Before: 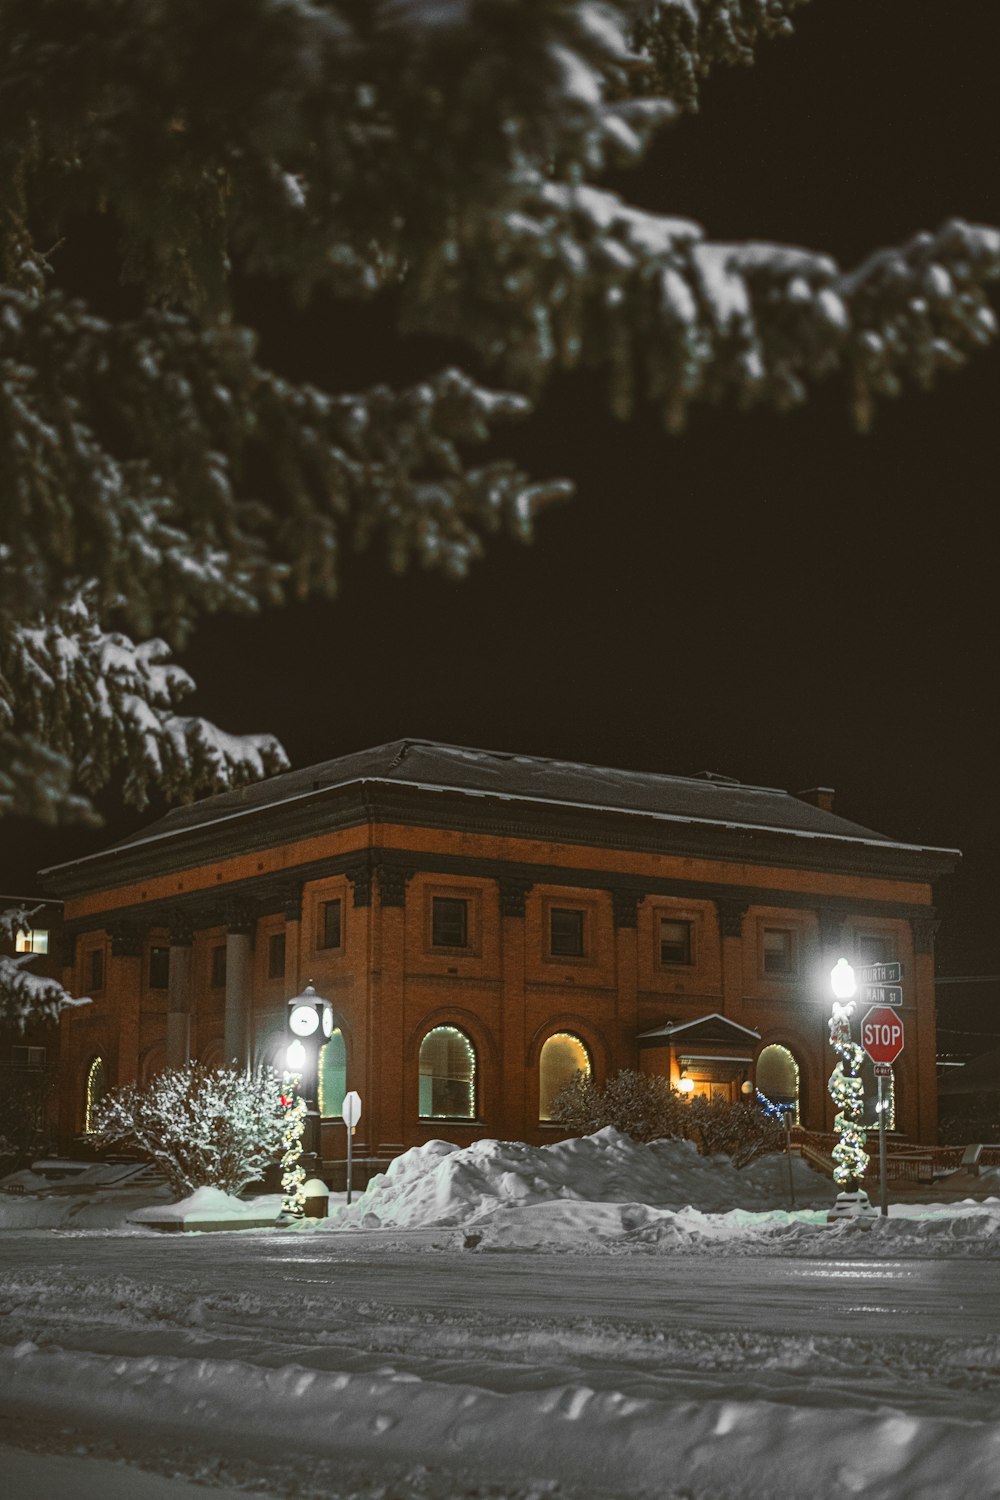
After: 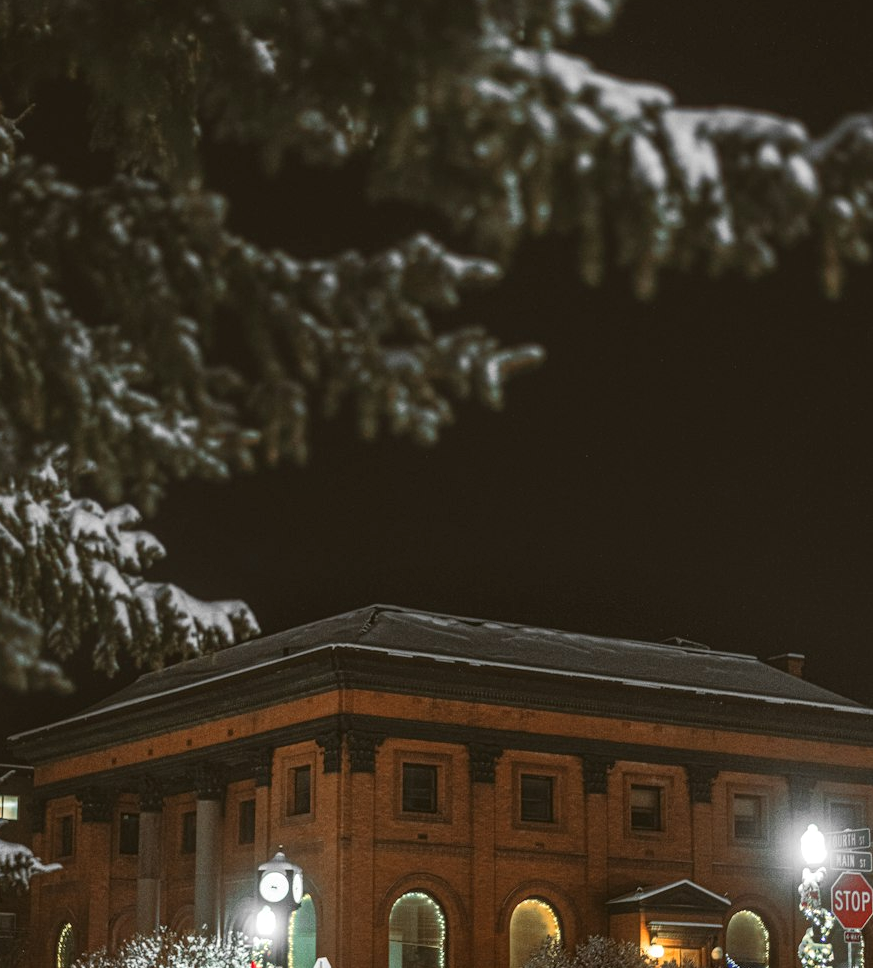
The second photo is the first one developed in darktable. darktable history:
local contrast: on, module defaults
crop: left 3.015%, top 8.969%, right 9.647%, bottom 26.457%
